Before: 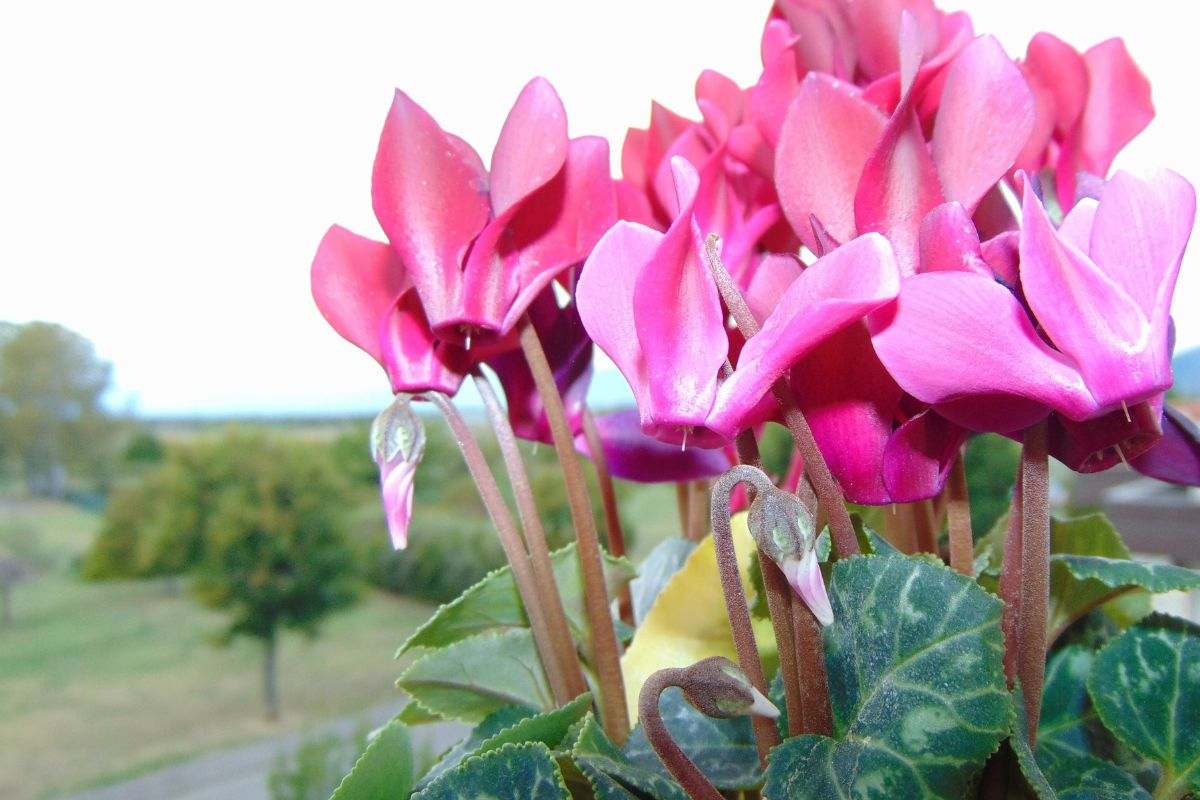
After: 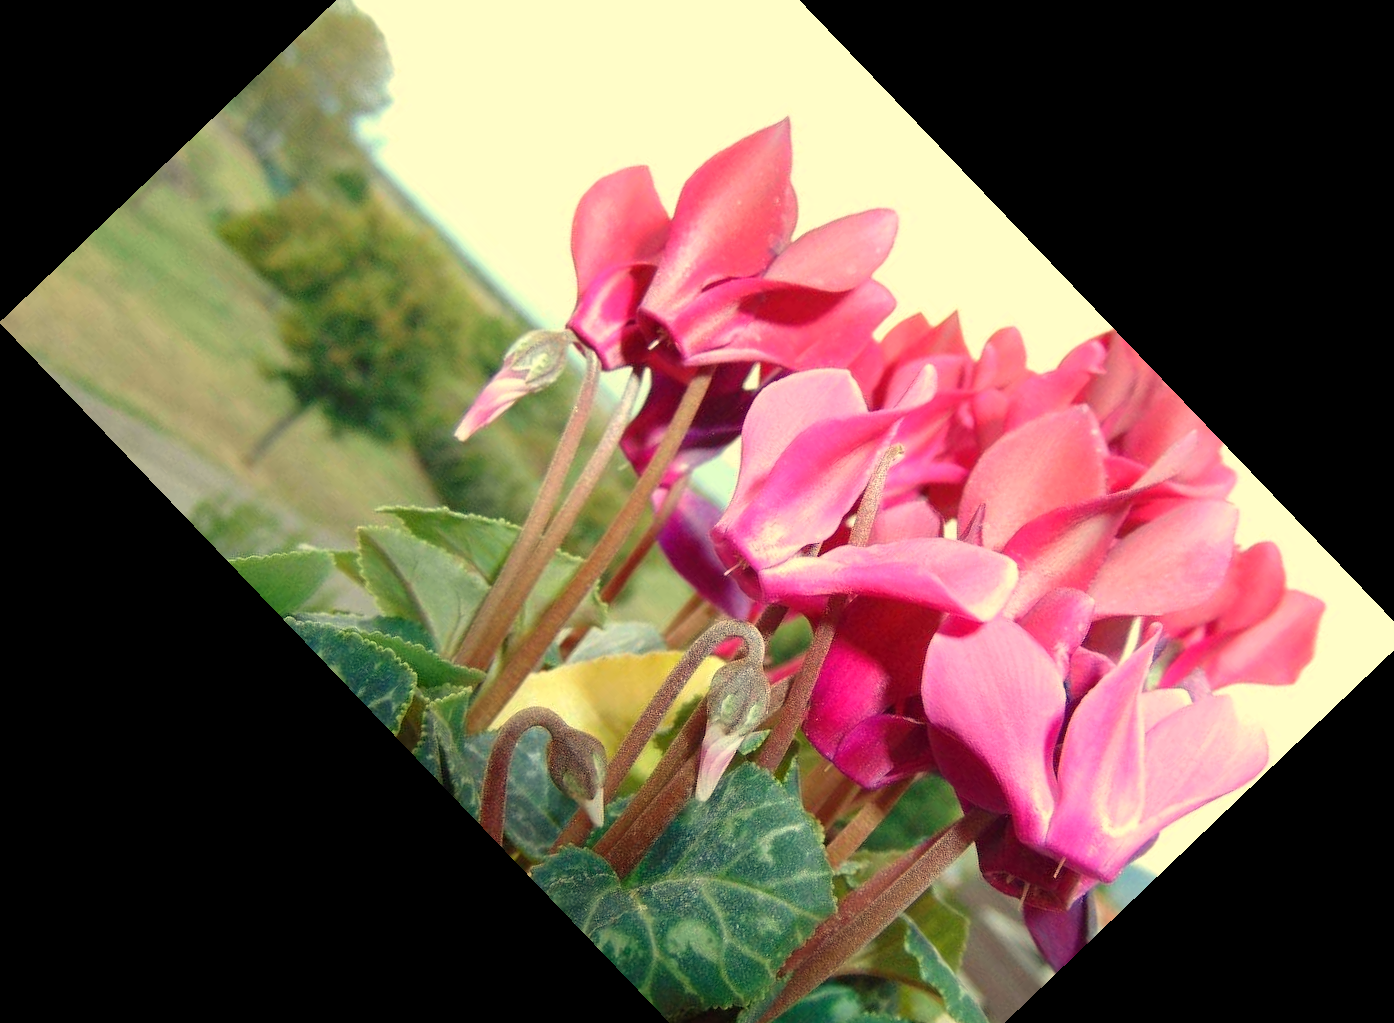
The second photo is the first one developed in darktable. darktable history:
white balance: red 1.08, blue 0.791
crop and rotate: angle -46.26°, top 16.234%, right 0.912%, bottom 11.704%
